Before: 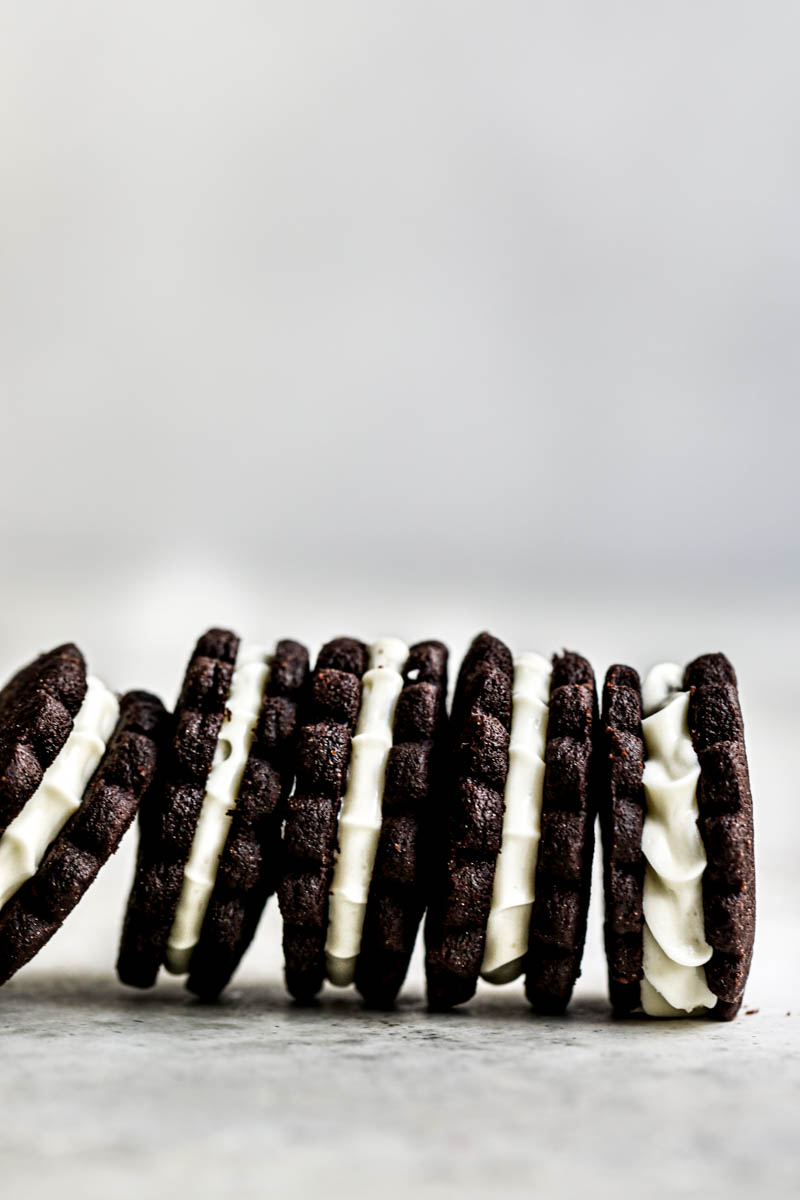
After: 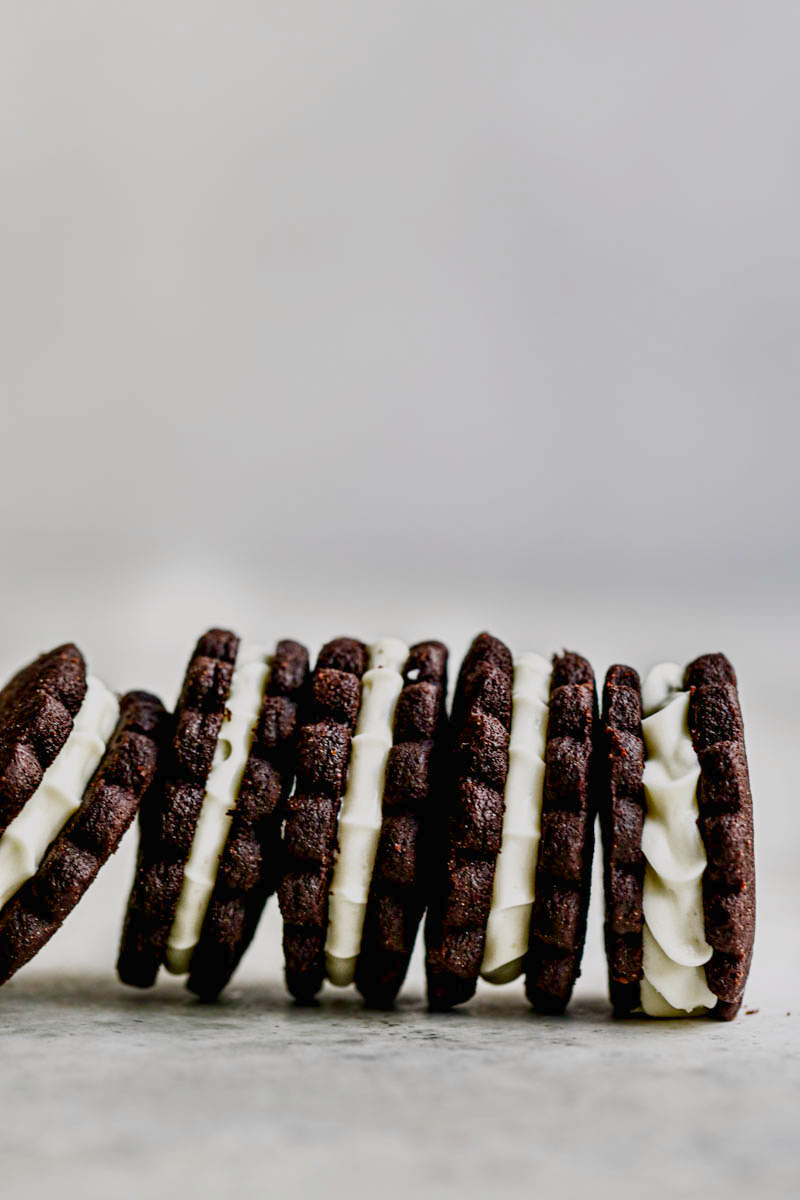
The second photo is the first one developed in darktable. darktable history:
color balance rgb: shadows lift › chroma 1%, shadows lift › hue 113°, highlights gain › chroma 0.2%, highlights gain › hue 333°, perceptual saturation grading › global saturation 20%, perceptual saturation grading › highlights -50%, perceptual saturation grading › shadows 25%, contrast -20%
contrast brightness saturation: contrast 0.04, saturation 0.16
